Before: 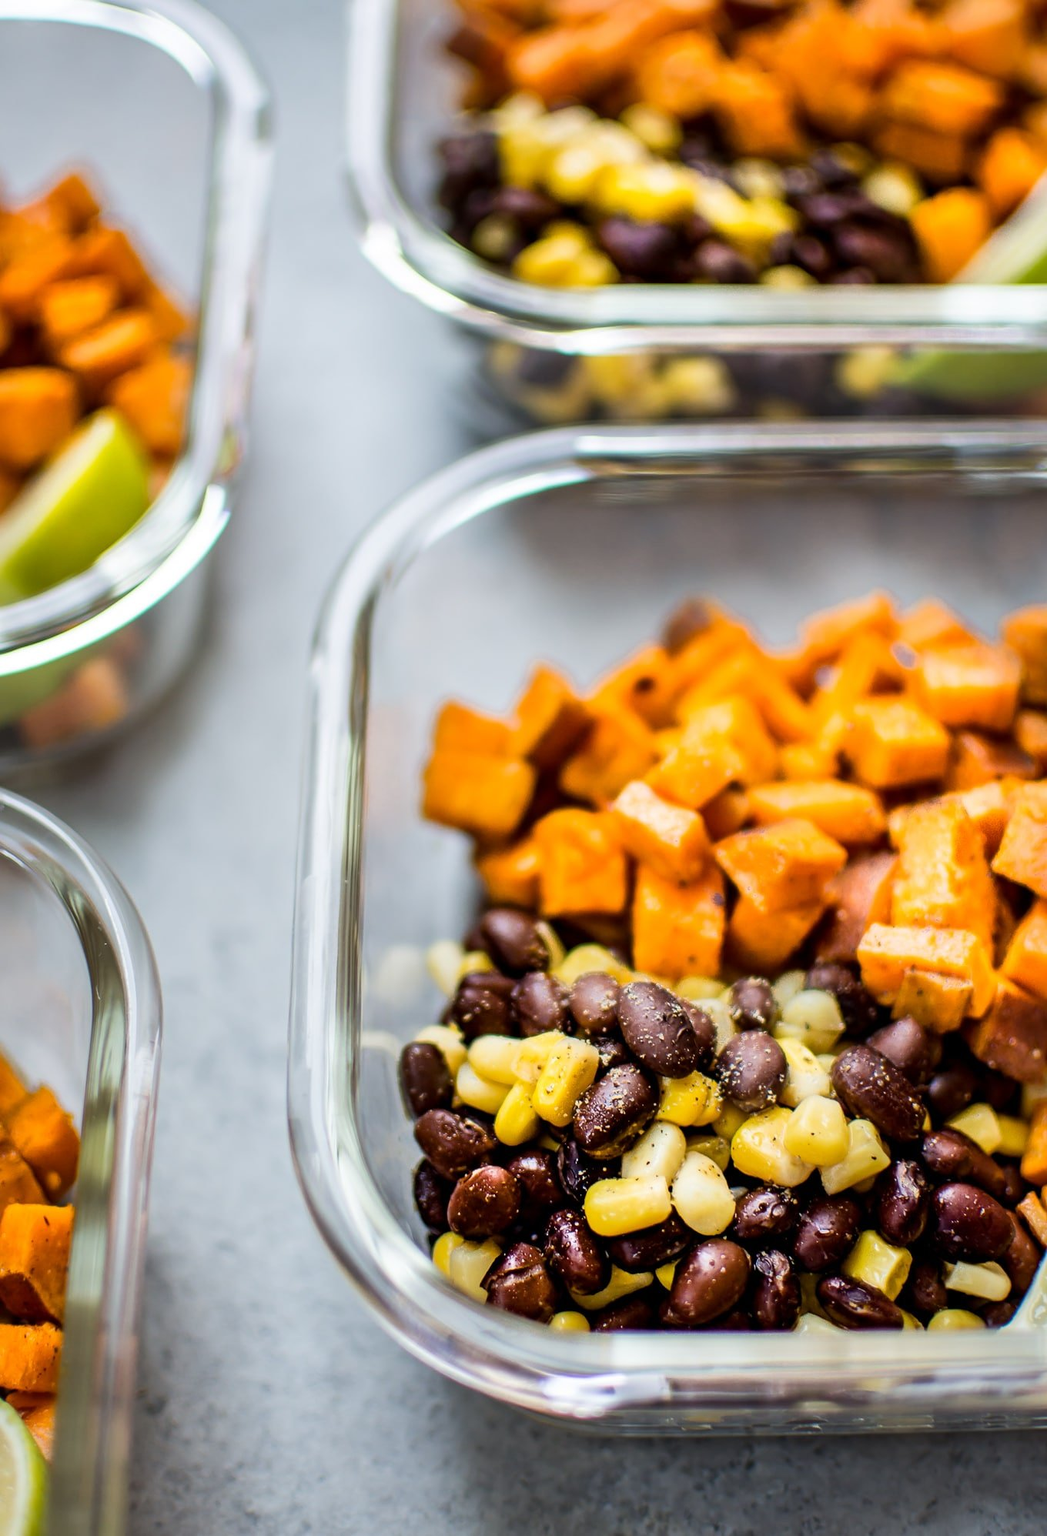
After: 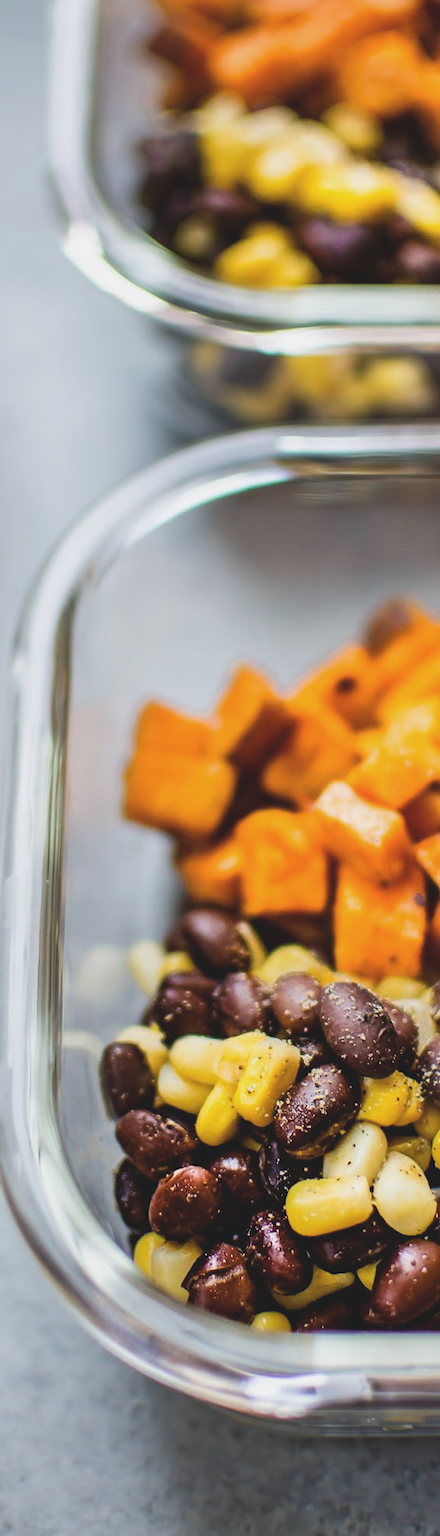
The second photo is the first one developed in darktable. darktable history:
crop: left 28.583%, right 29.231%
exposure: black level correction -0.014, exposure -0.193 EV, compensate highlight preservation false
